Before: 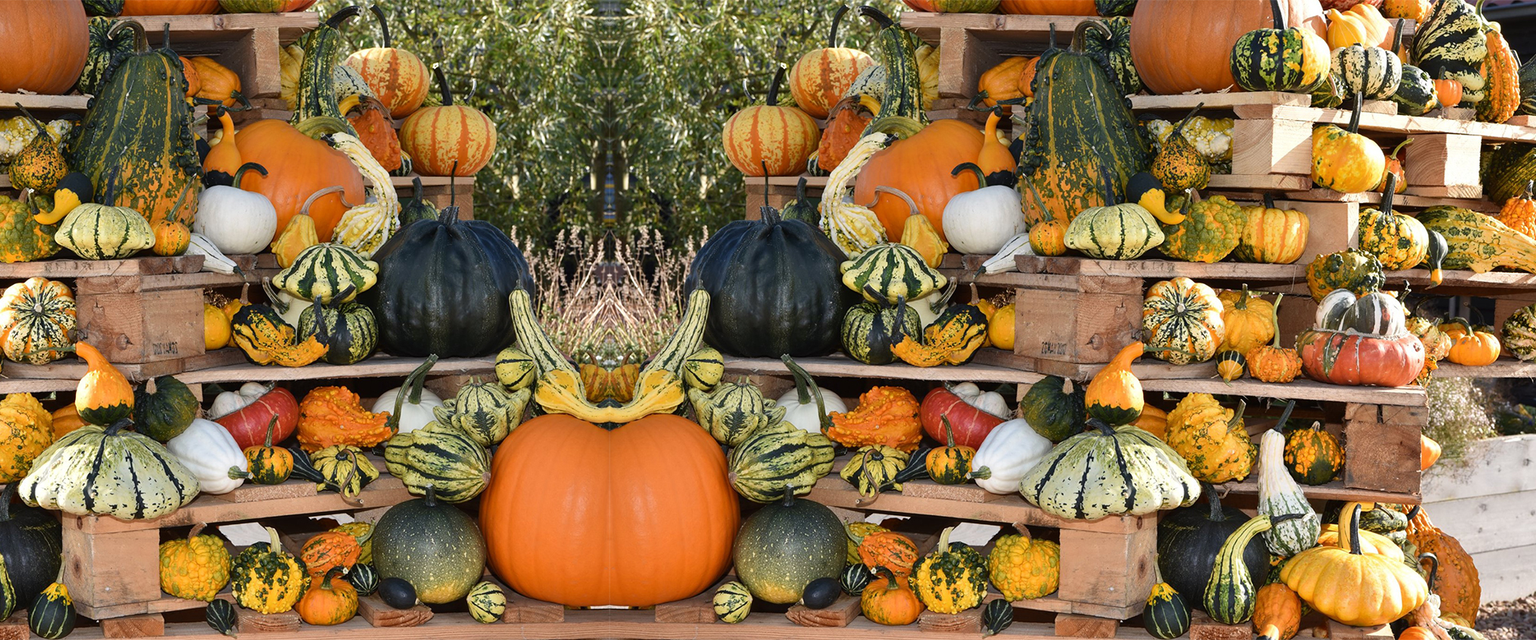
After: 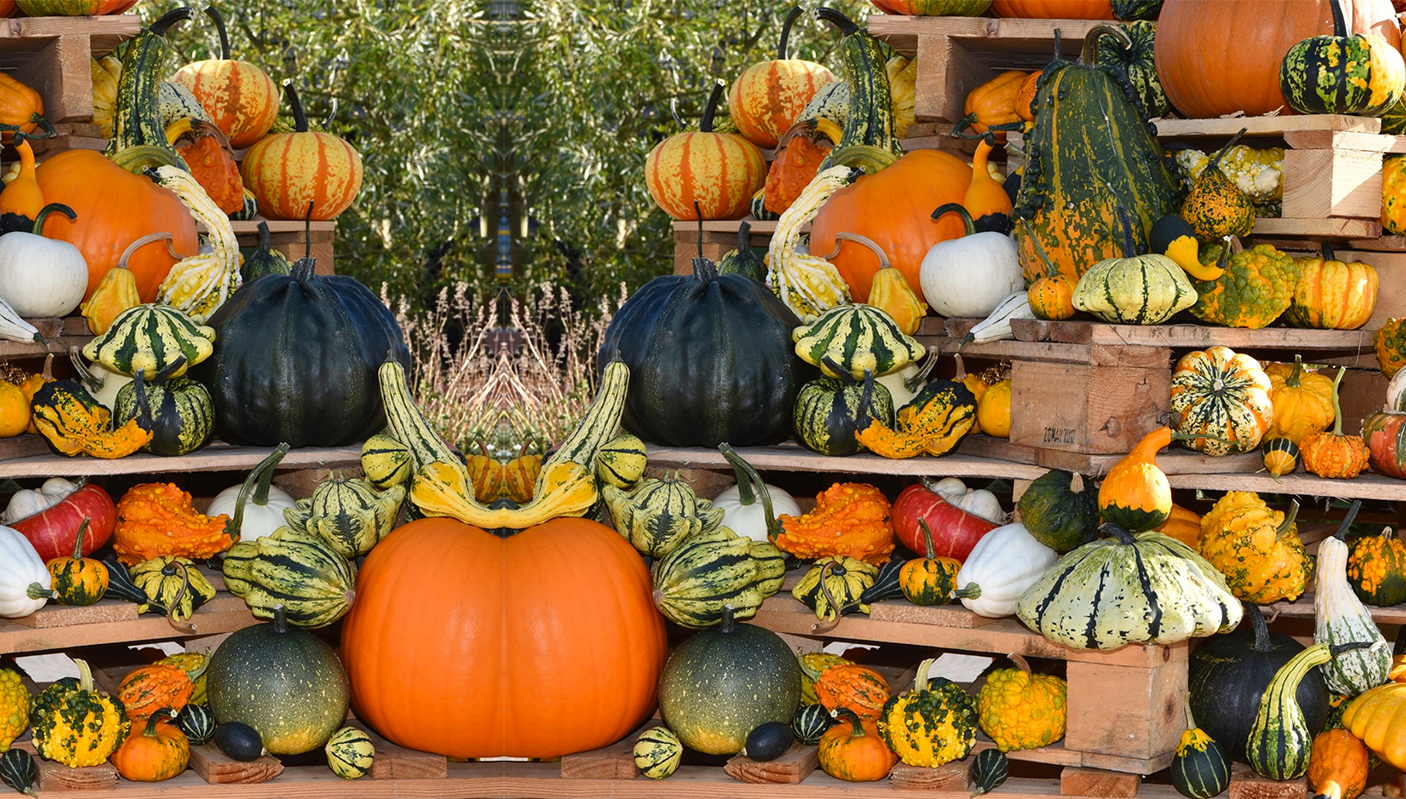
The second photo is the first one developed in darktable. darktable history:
contrast brightness saturation: contrast 0.04, saturation 0.16
crop: left 13.443%, right 13.31%
